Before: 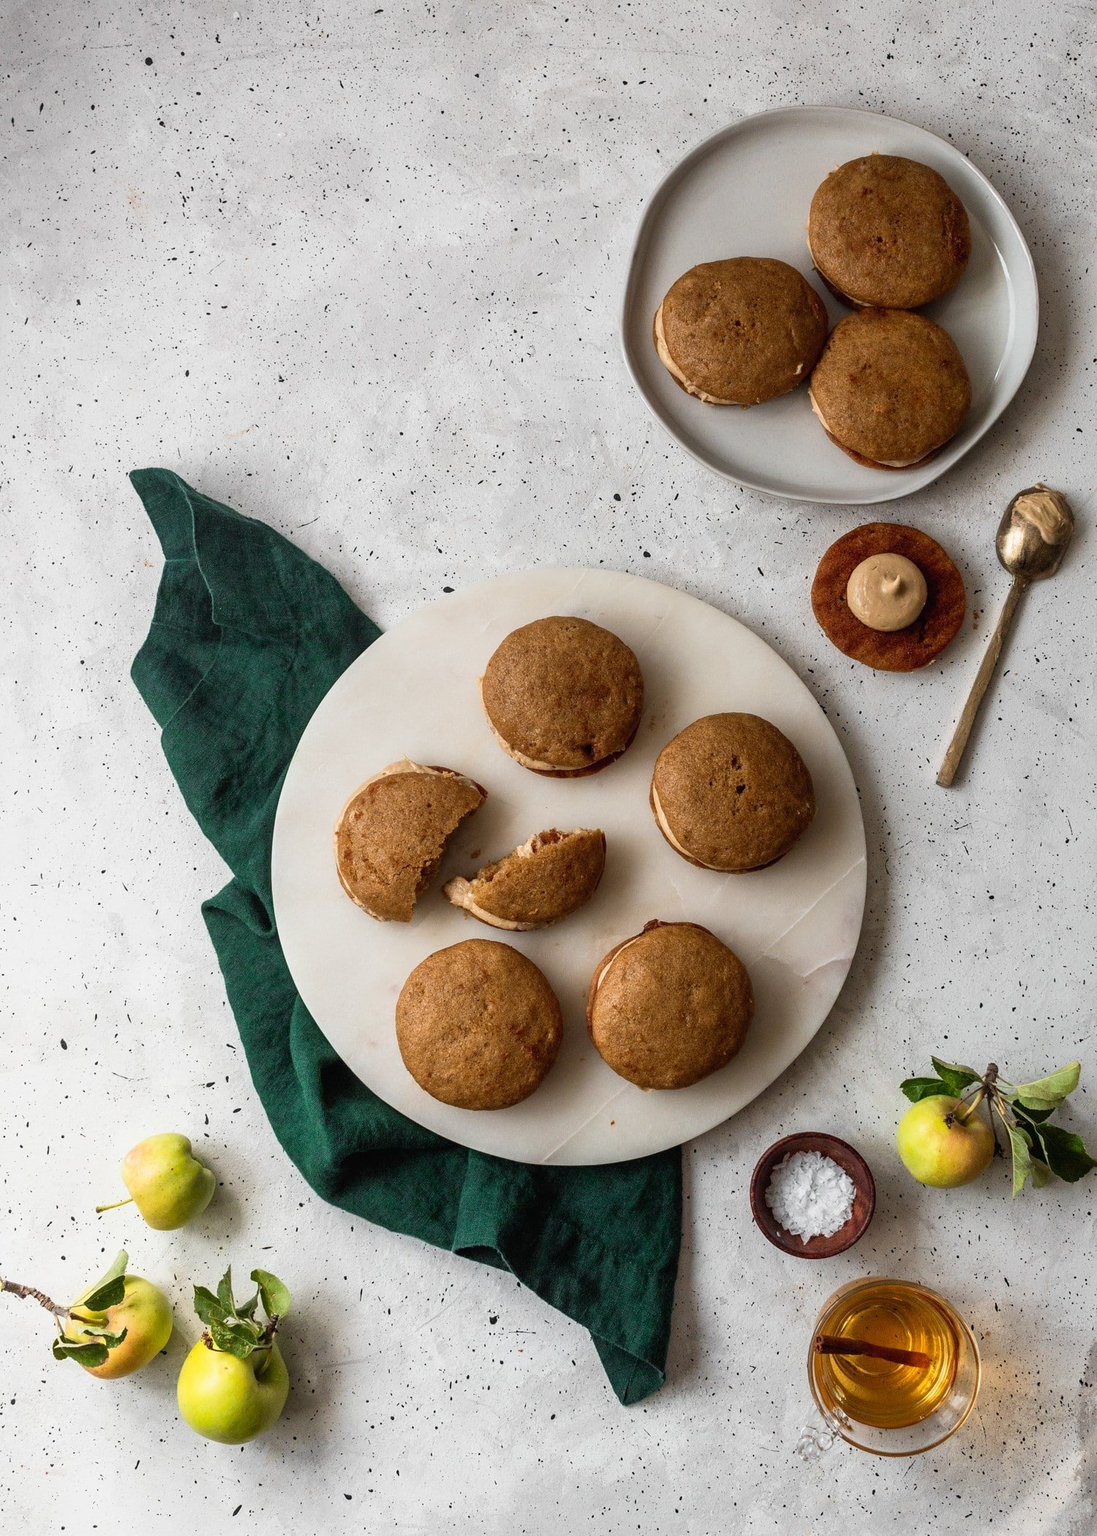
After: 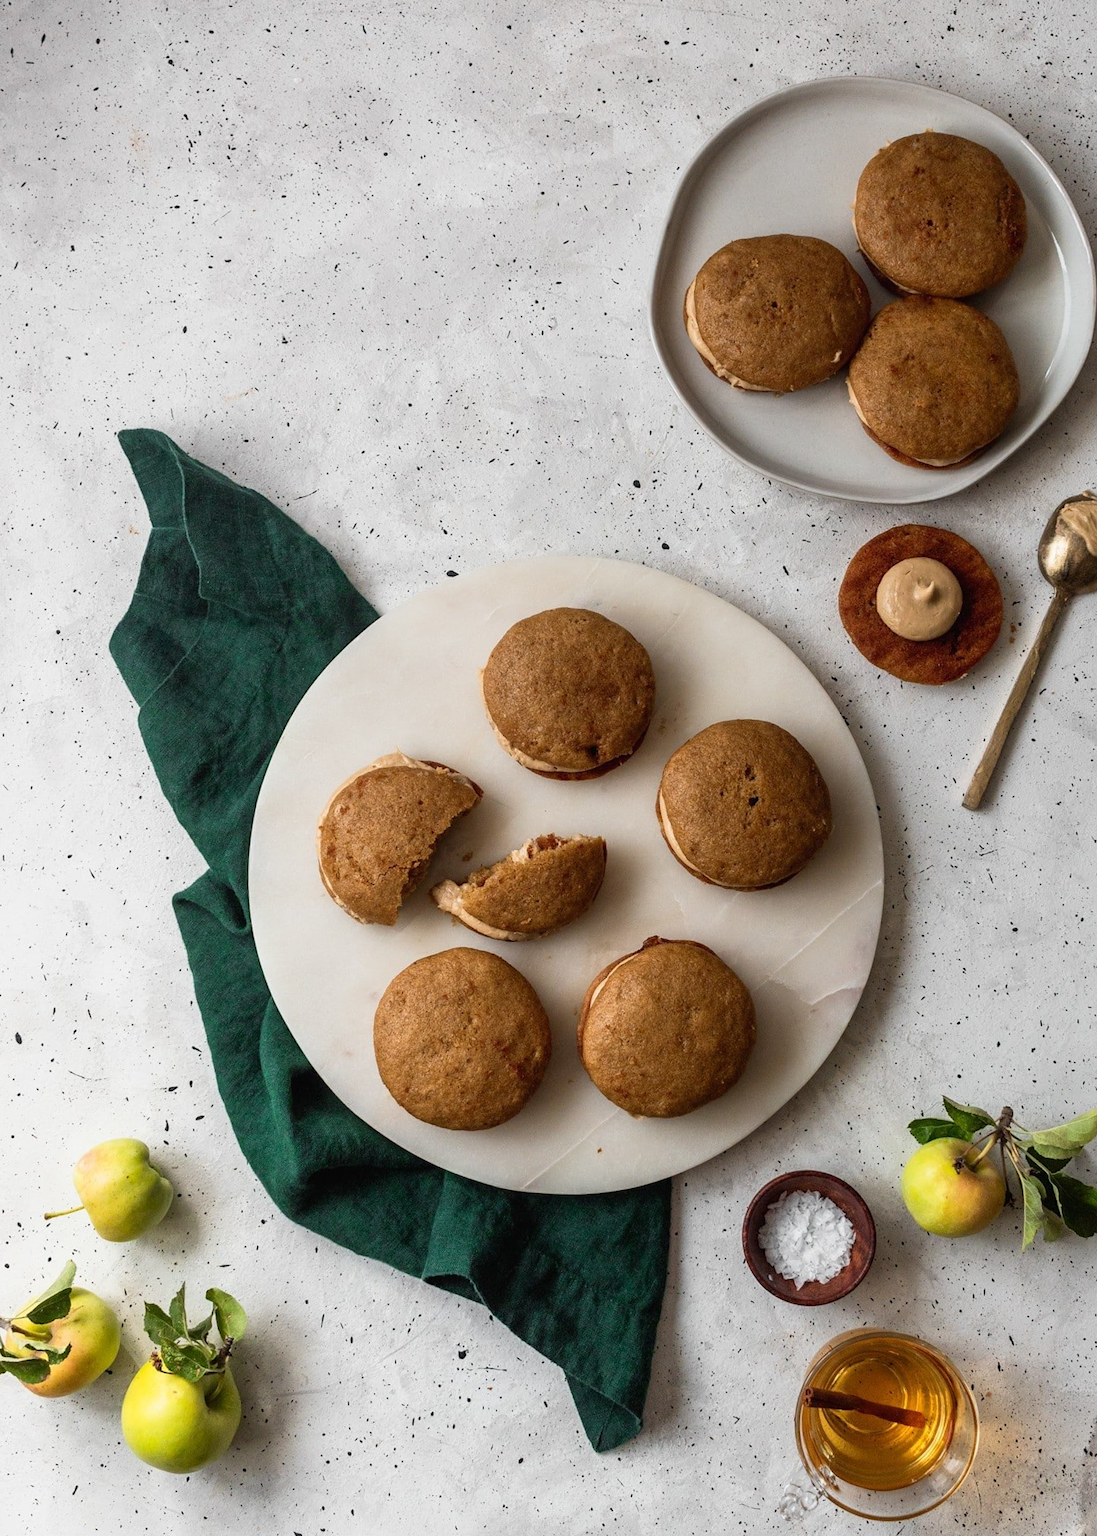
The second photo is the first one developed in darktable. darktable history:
crop and rotate: angle -2.78°
